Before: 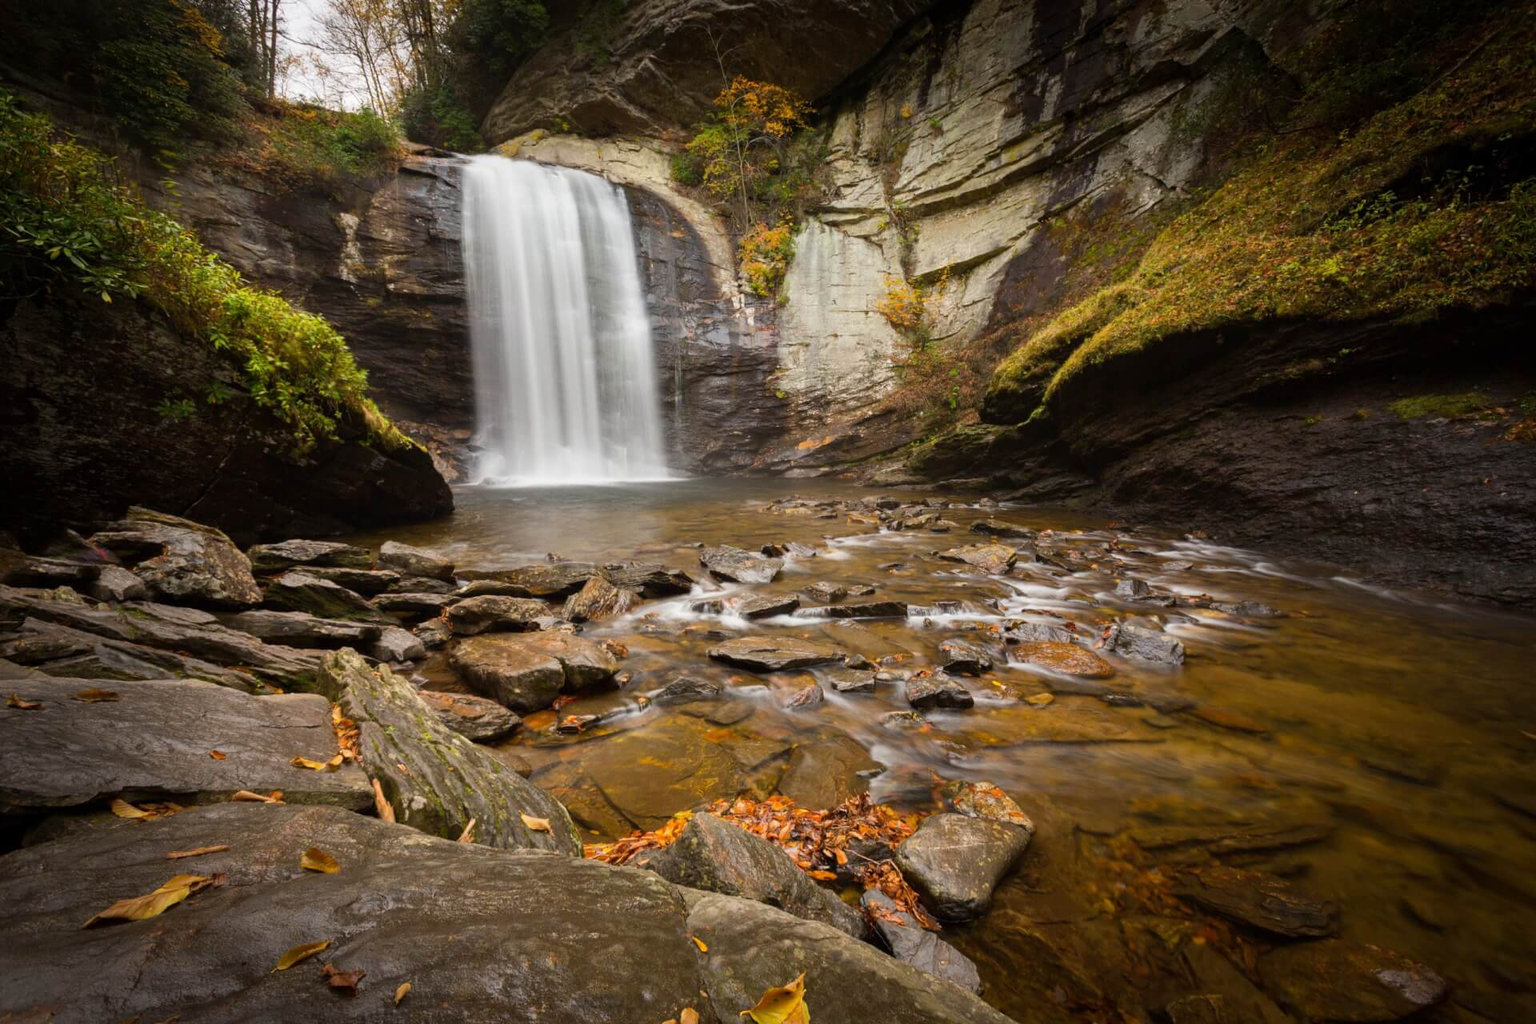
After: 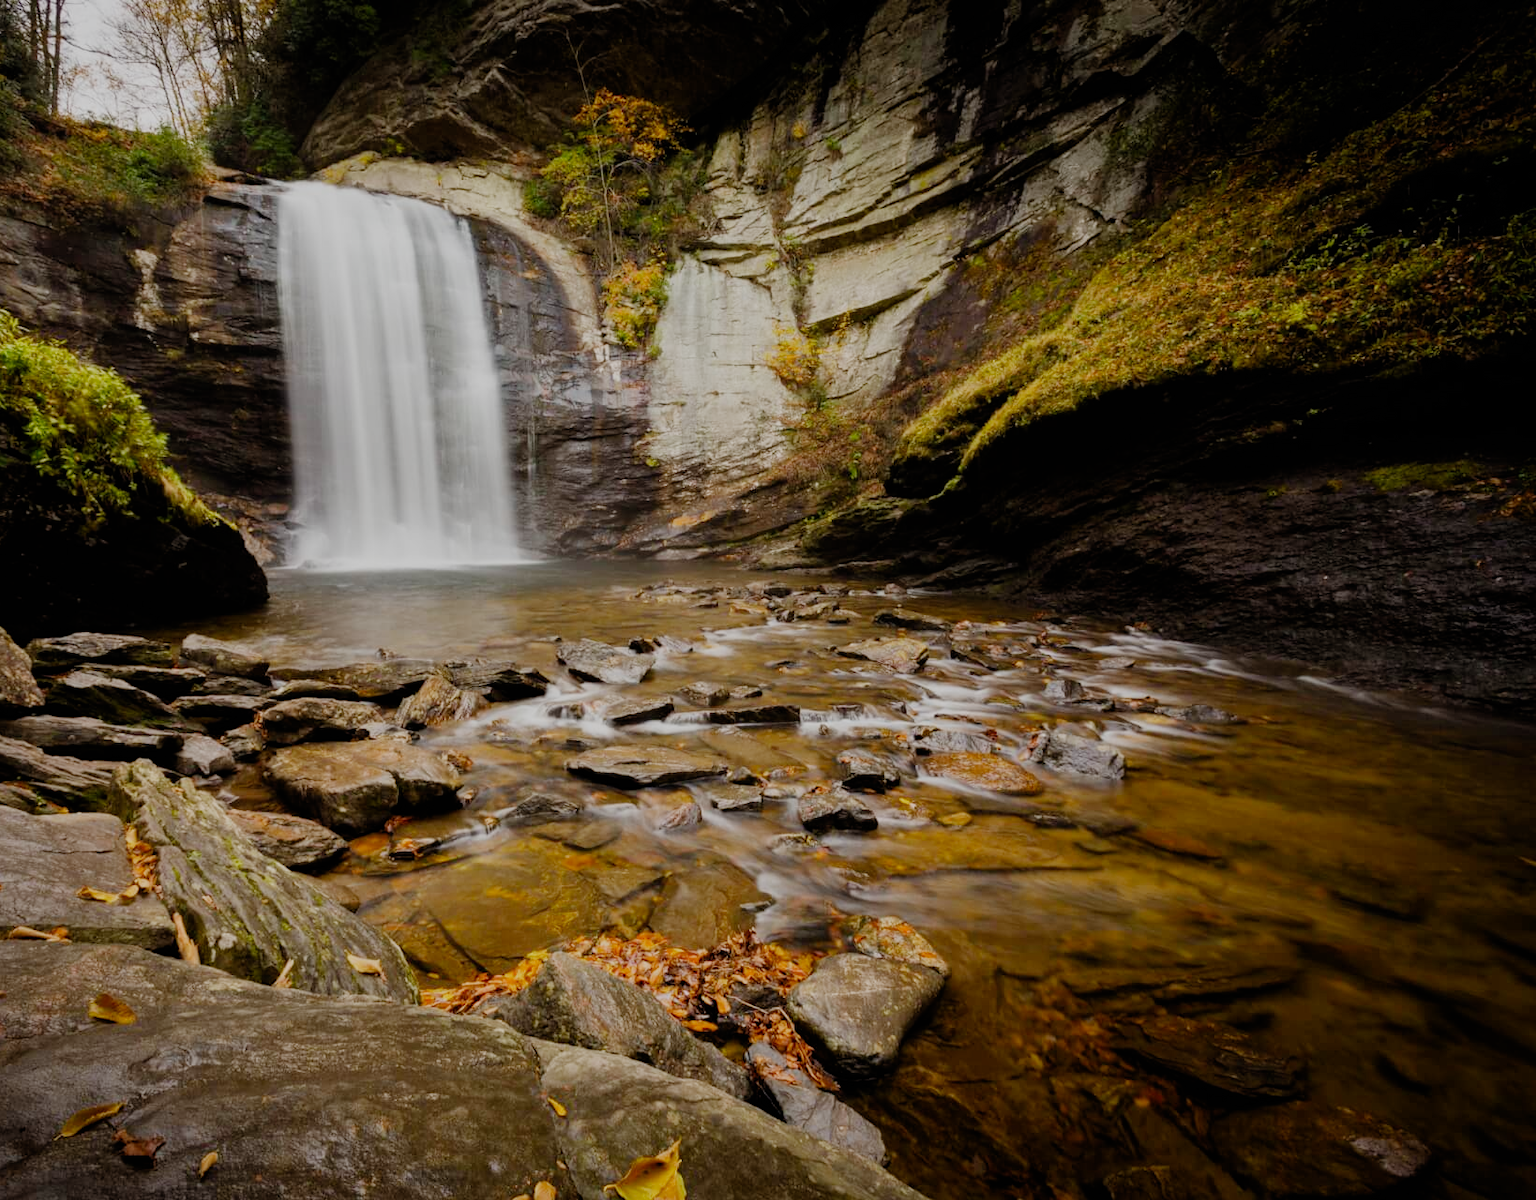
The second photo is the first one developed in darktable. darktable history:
crop and rotate: left 14.647%
filmic rgb: black relative exposure -6.94 EV, white relative exposure 5.61 EV, hardness 2.86, preserve chrominance no, color science v3 (2019), use custom middle-gray values true
